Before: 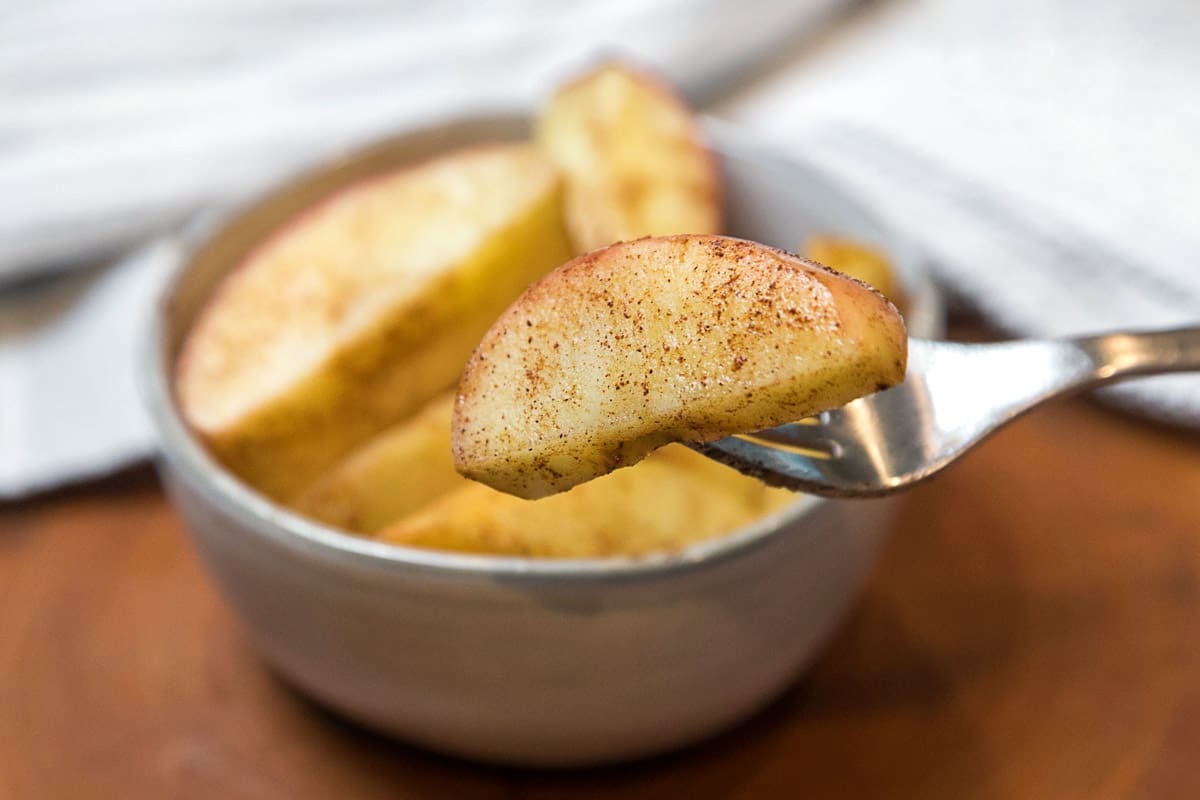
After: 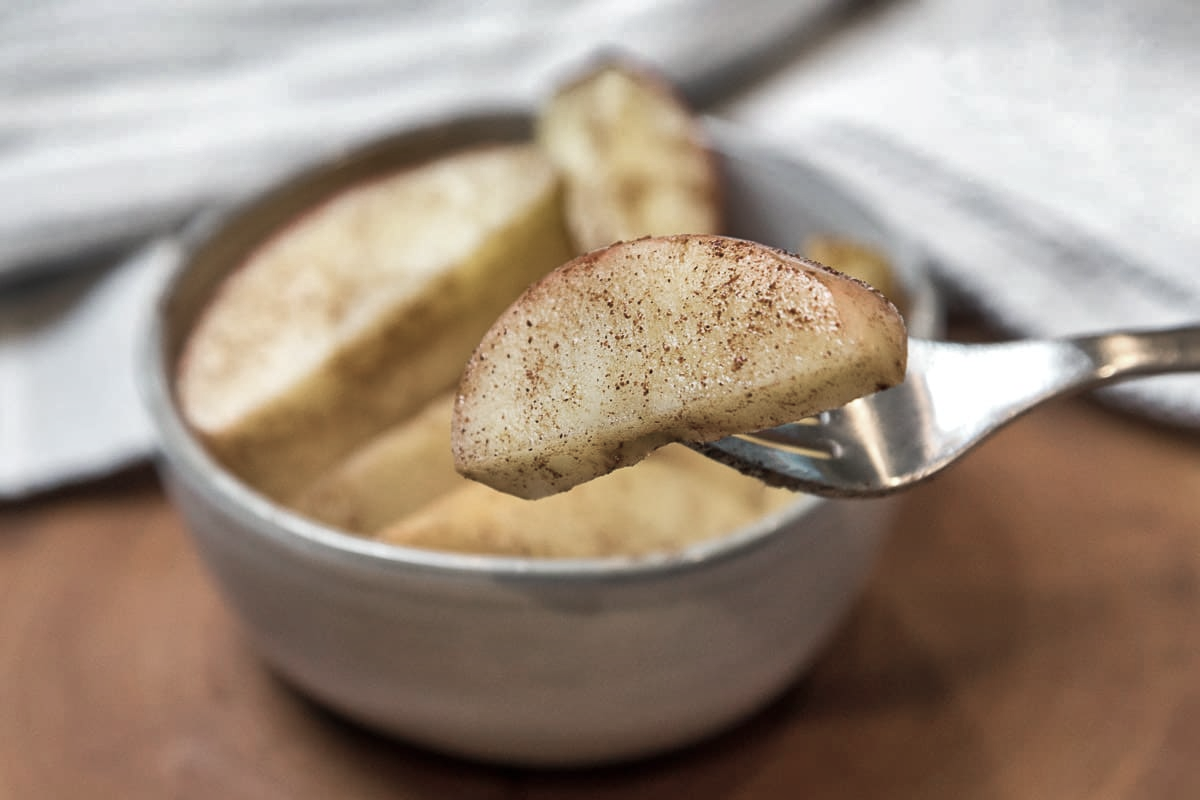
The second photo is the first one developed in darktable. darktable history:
color zones: curves: ch0 [(0, 0.559) (0.153, 0.551) (0.229, 0.5) (0.429, 0.5) (0.571, 0.5) (0.714, 0.5) (0.857, 0.5) (1, 0.559)]; ch1 [(0, 0.417) (0.112, 0.336) (0.213, 0.26) (0.429, 0.34) (0.571, 0.35) (0.683, 0.331) (0.857, 0.344) (1, 0.417)]
shadows and highlights: radius 117.46, shadows 42.15, highlights -62.35, soften with gaussian
